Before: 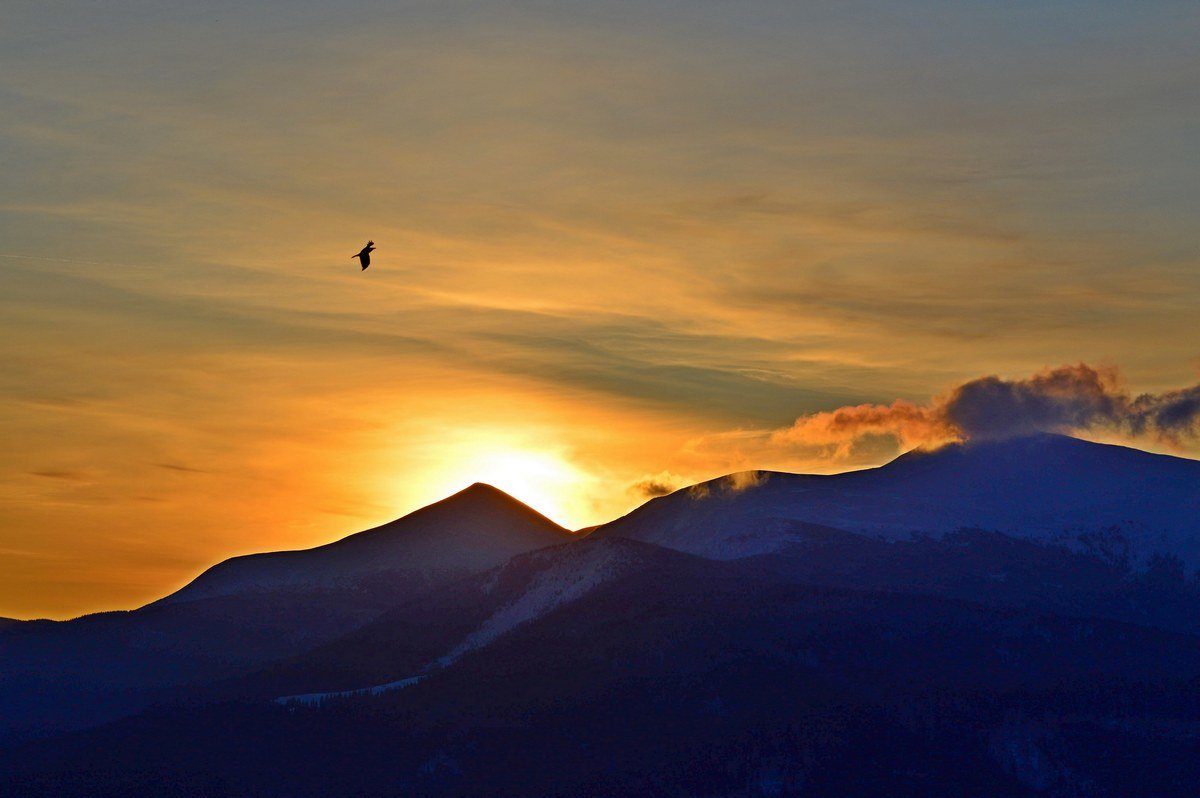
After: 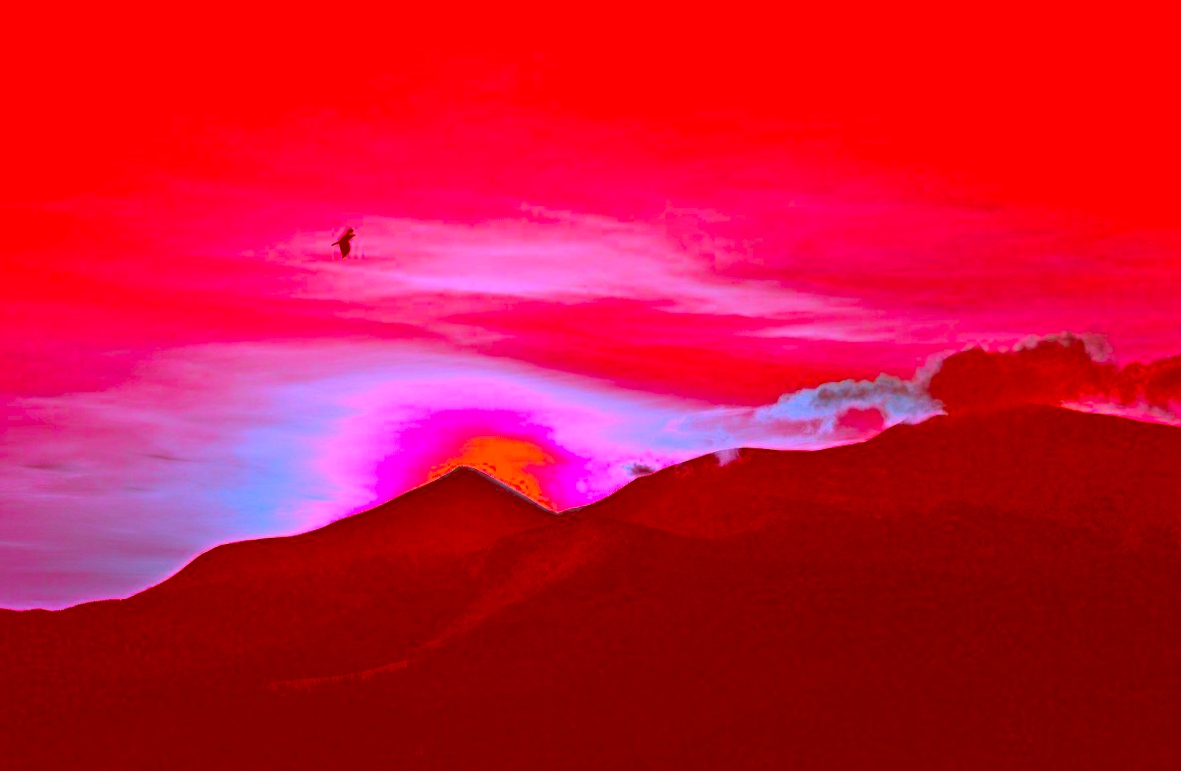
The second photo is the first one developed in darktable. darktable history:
rotate and perspective: rotation -1.32°, lens shift (horizontal) -0.031, crop left 0.015, crop right 0.985, crop top 0.047, crop bottom 0.982
color correction: highlights a* -39.68, highlights b* -40, shadows a* -40, shadows b* -40, saturation -3
base curve: curves: ch0 [(0, 0) (0.297, 0.298) (1, 1)], preserve colors none
contrast brightness saturation: contrast -0.08, brightness -0.04, saturation -0.11
